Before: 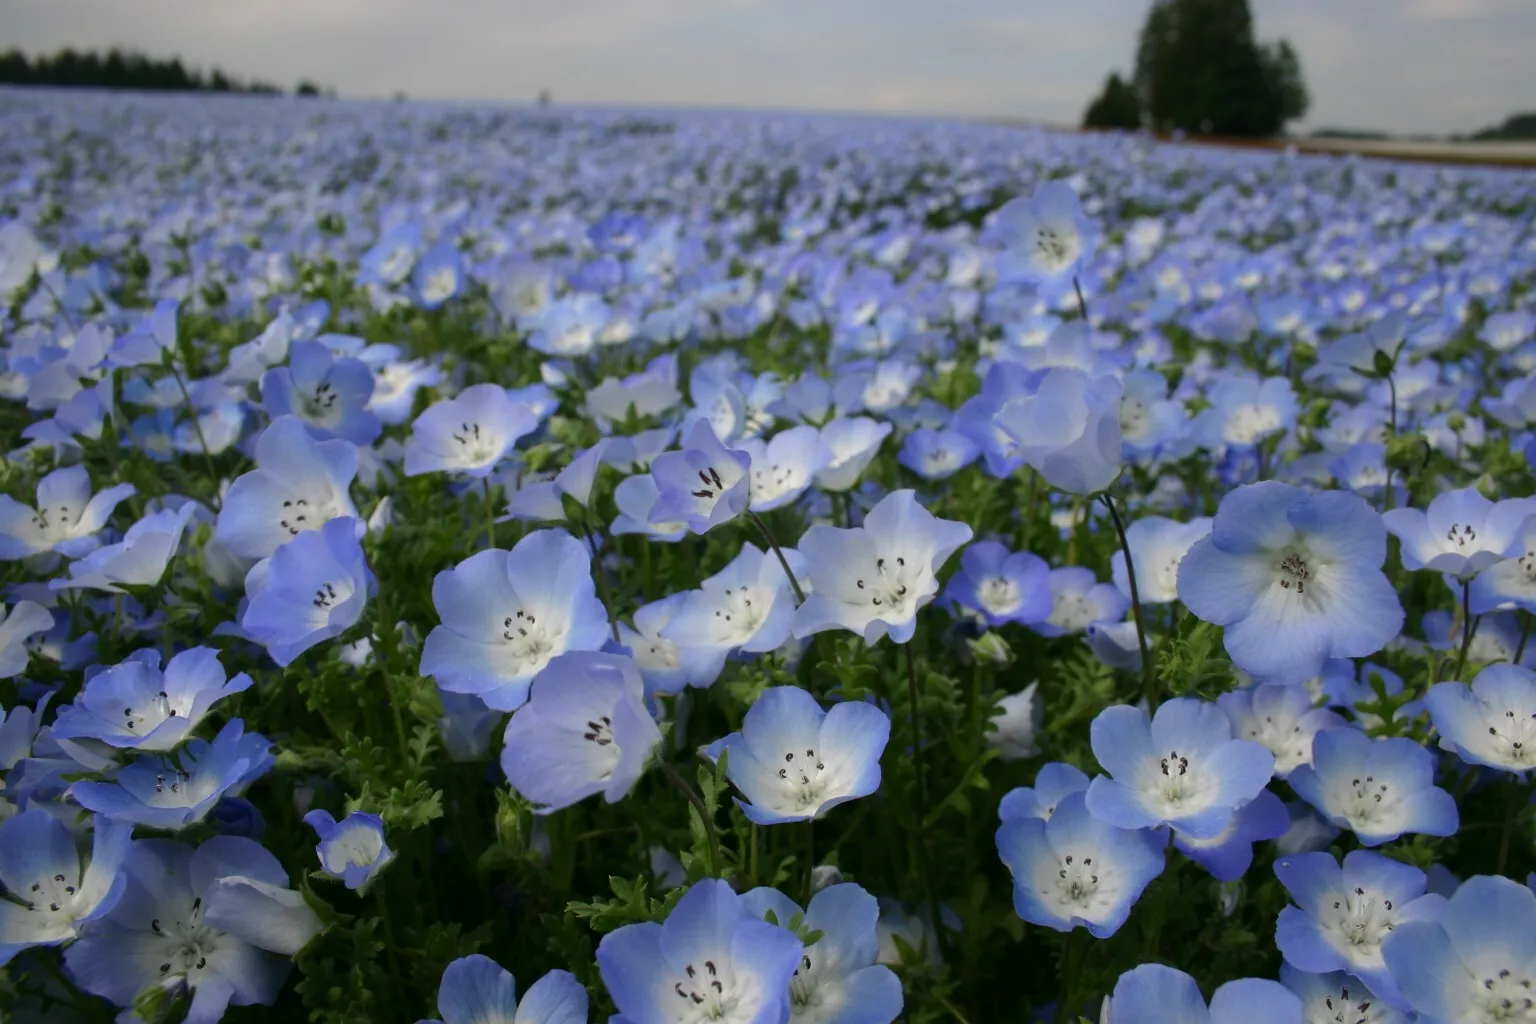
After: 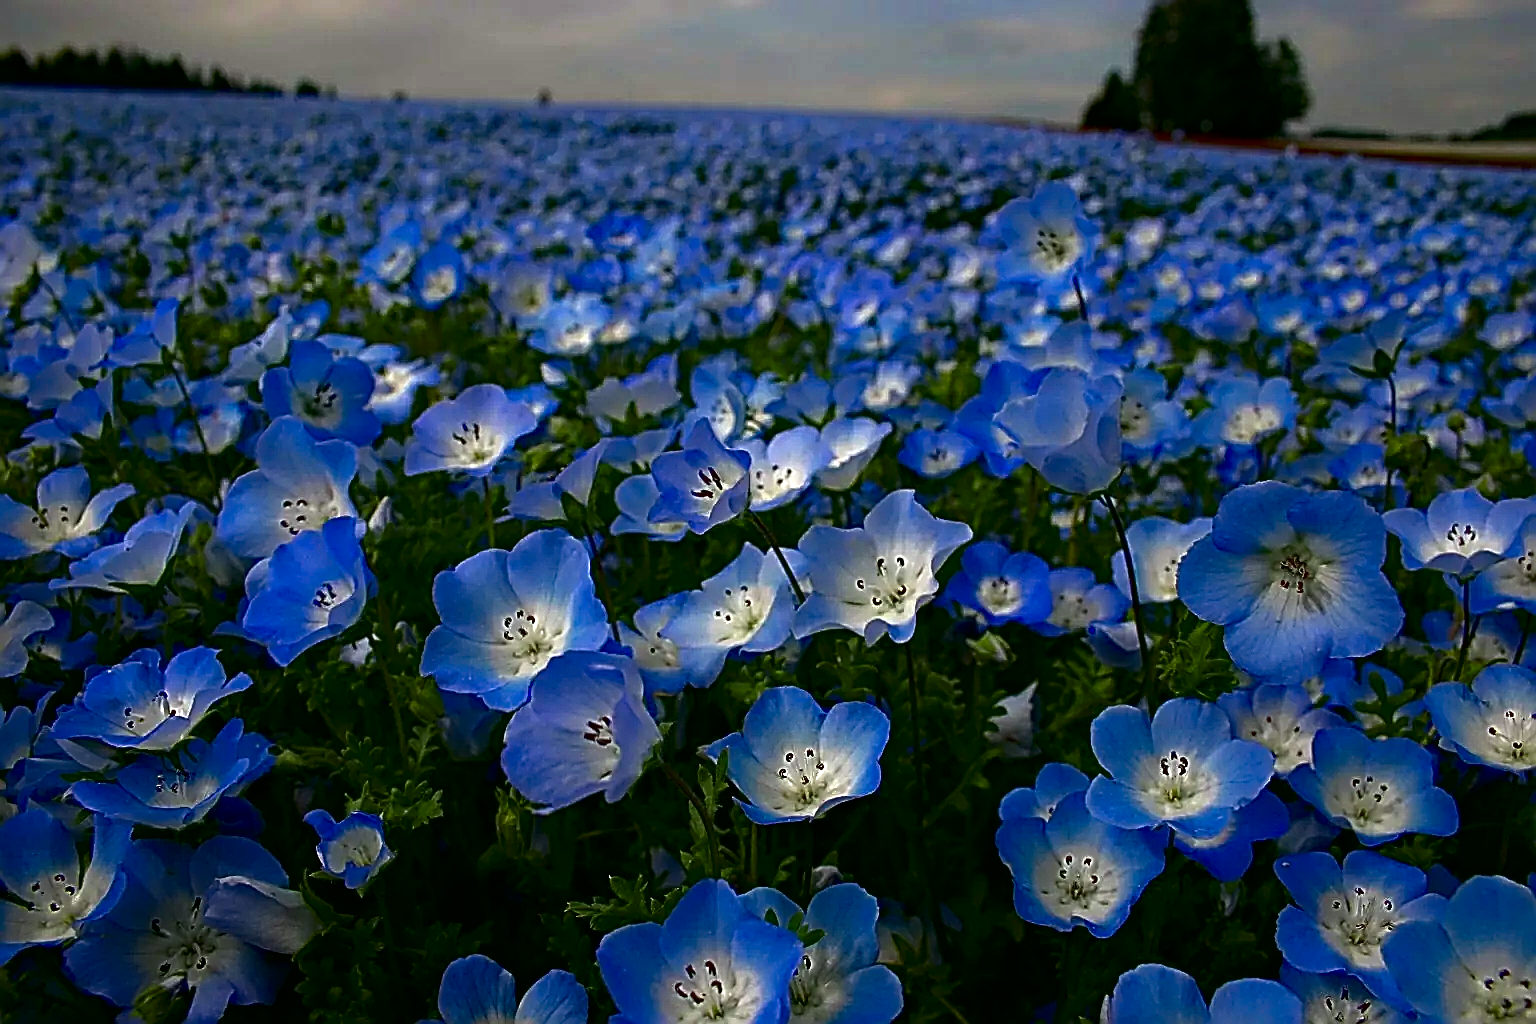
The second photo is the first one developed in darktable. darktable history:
shadows and highlights: shadows -10, white point adjustment 1.5, highlights 10
sharpen: amount 1.861
contrast brightness saturation: brightness -0.25, saturation 0.2
haze removal: strength 0.5, distance 0.43, compatibility mode true, adaptive false
